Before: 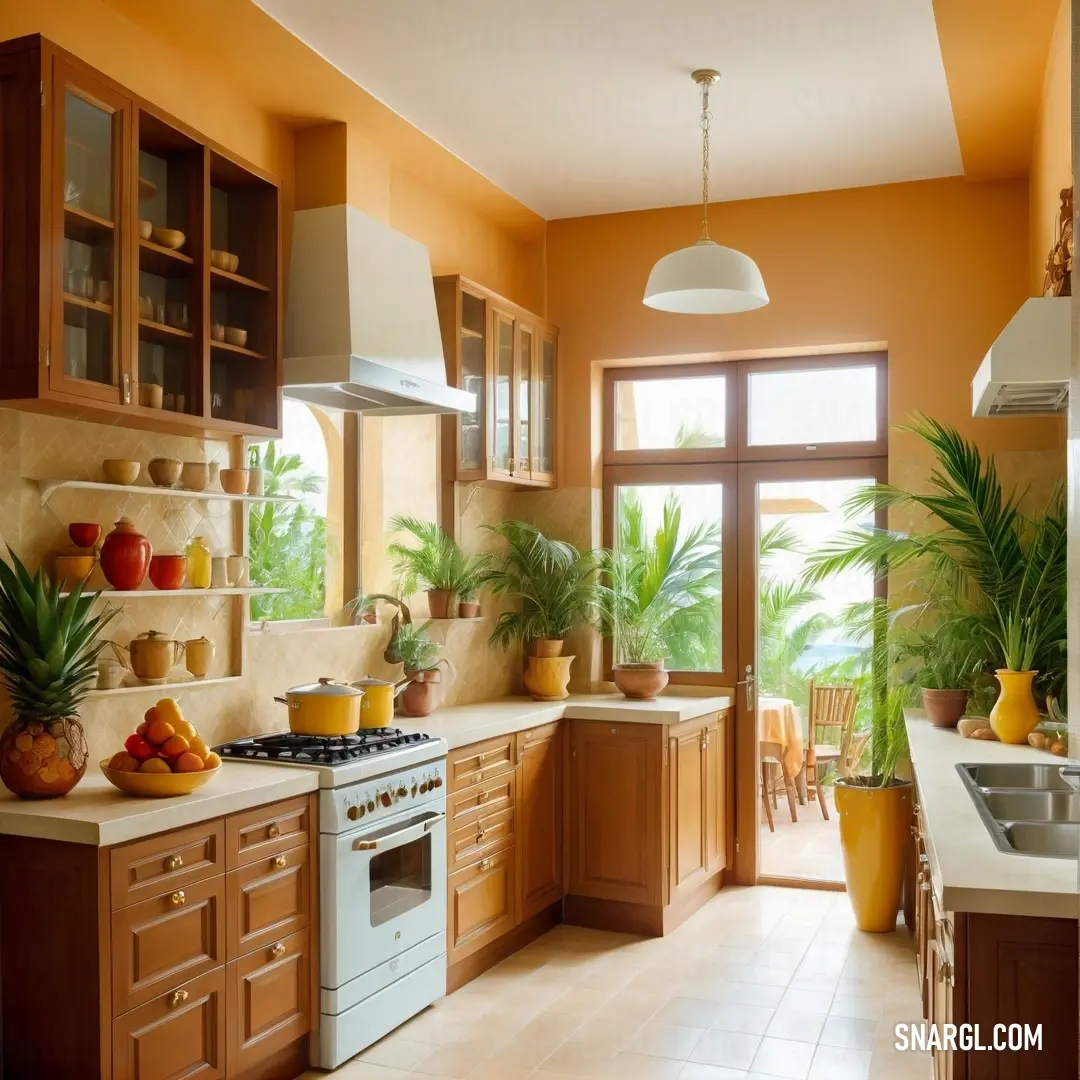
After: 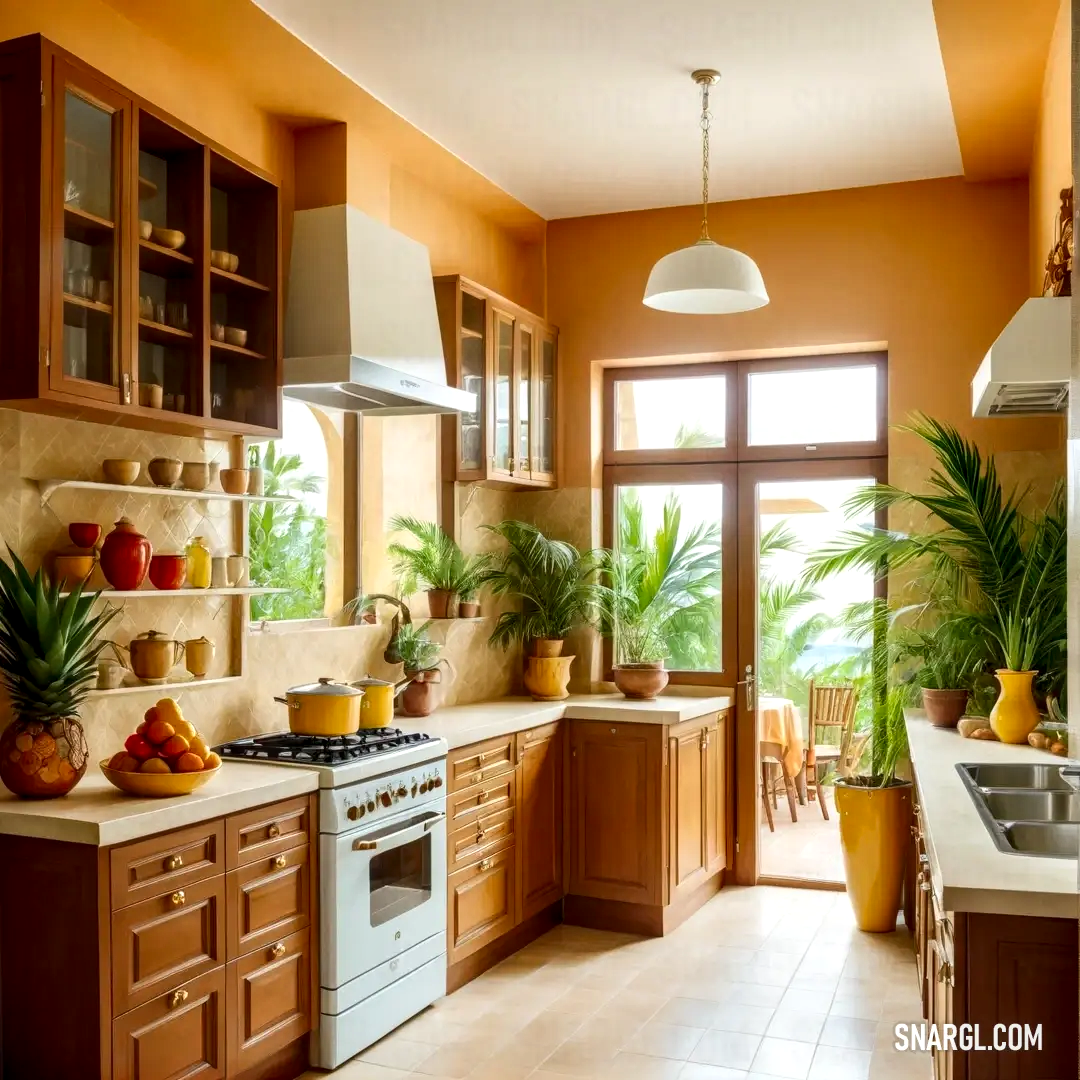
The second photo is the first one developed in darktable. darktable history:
local contrast: highlights 61%, detail 143%, midtone range 0.428
contrast brightness saturation: contrast 0.15, brightness -0.01, saturation 0.1
